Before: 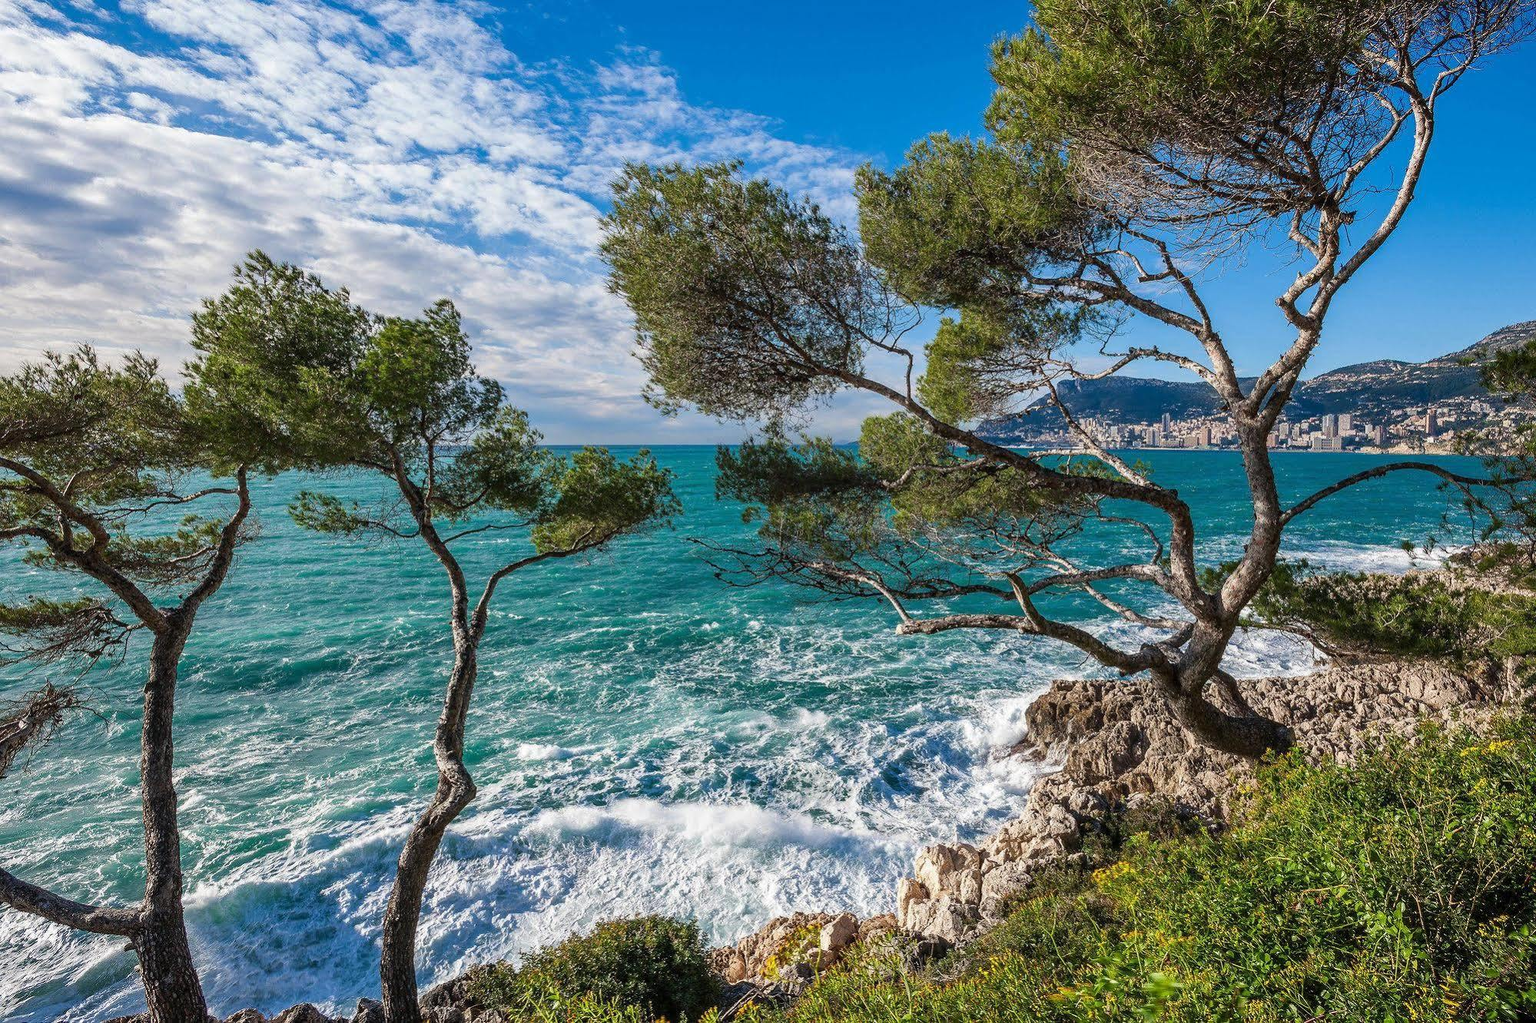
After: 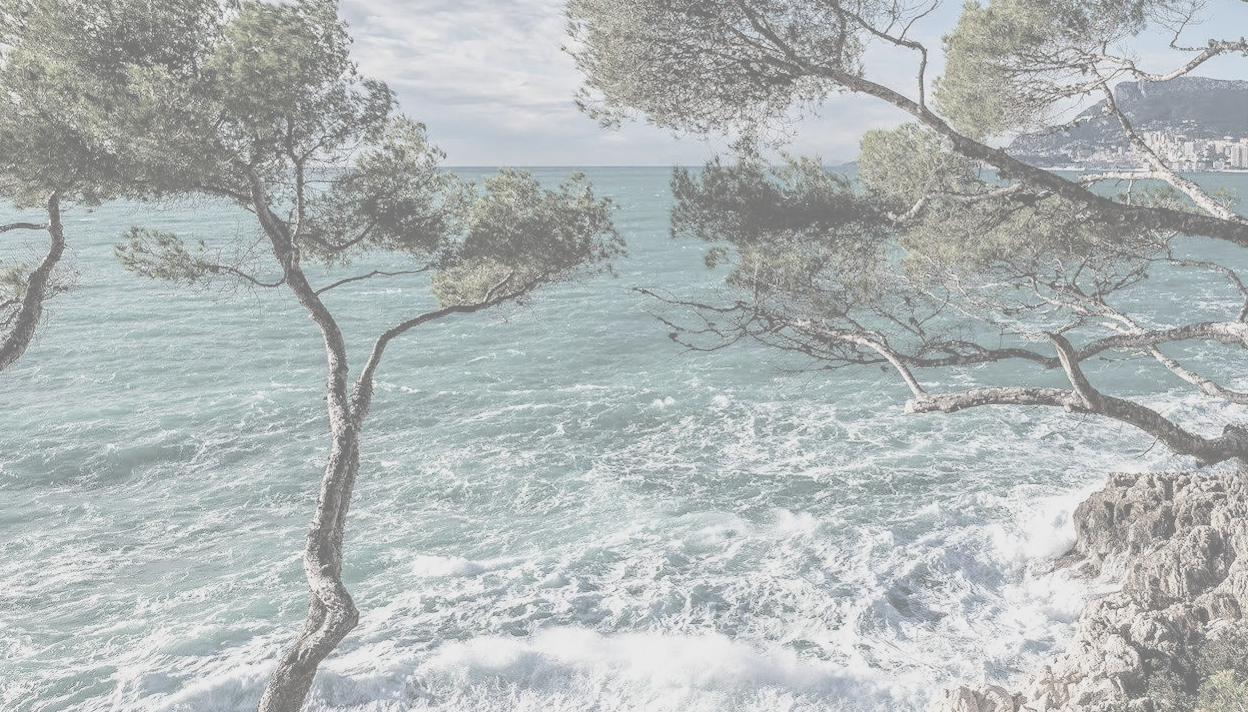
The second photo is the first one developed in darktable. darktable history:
haze removal: strength 0.29, distance 0.243, compatibility mode true, adaptive false
filmic rgb: black relative exposure -7.98 EV, white relative exposure 2.34 EV, threshold 5.97 EV, hardness 6.55, enable highlight reconstruction true
crop: left 13.097%, top 31.008%, right 24.436%, bottom 15.518%
contrast brightness saturation: contrast -0.334, brightness 0.731, saturation -0.773
